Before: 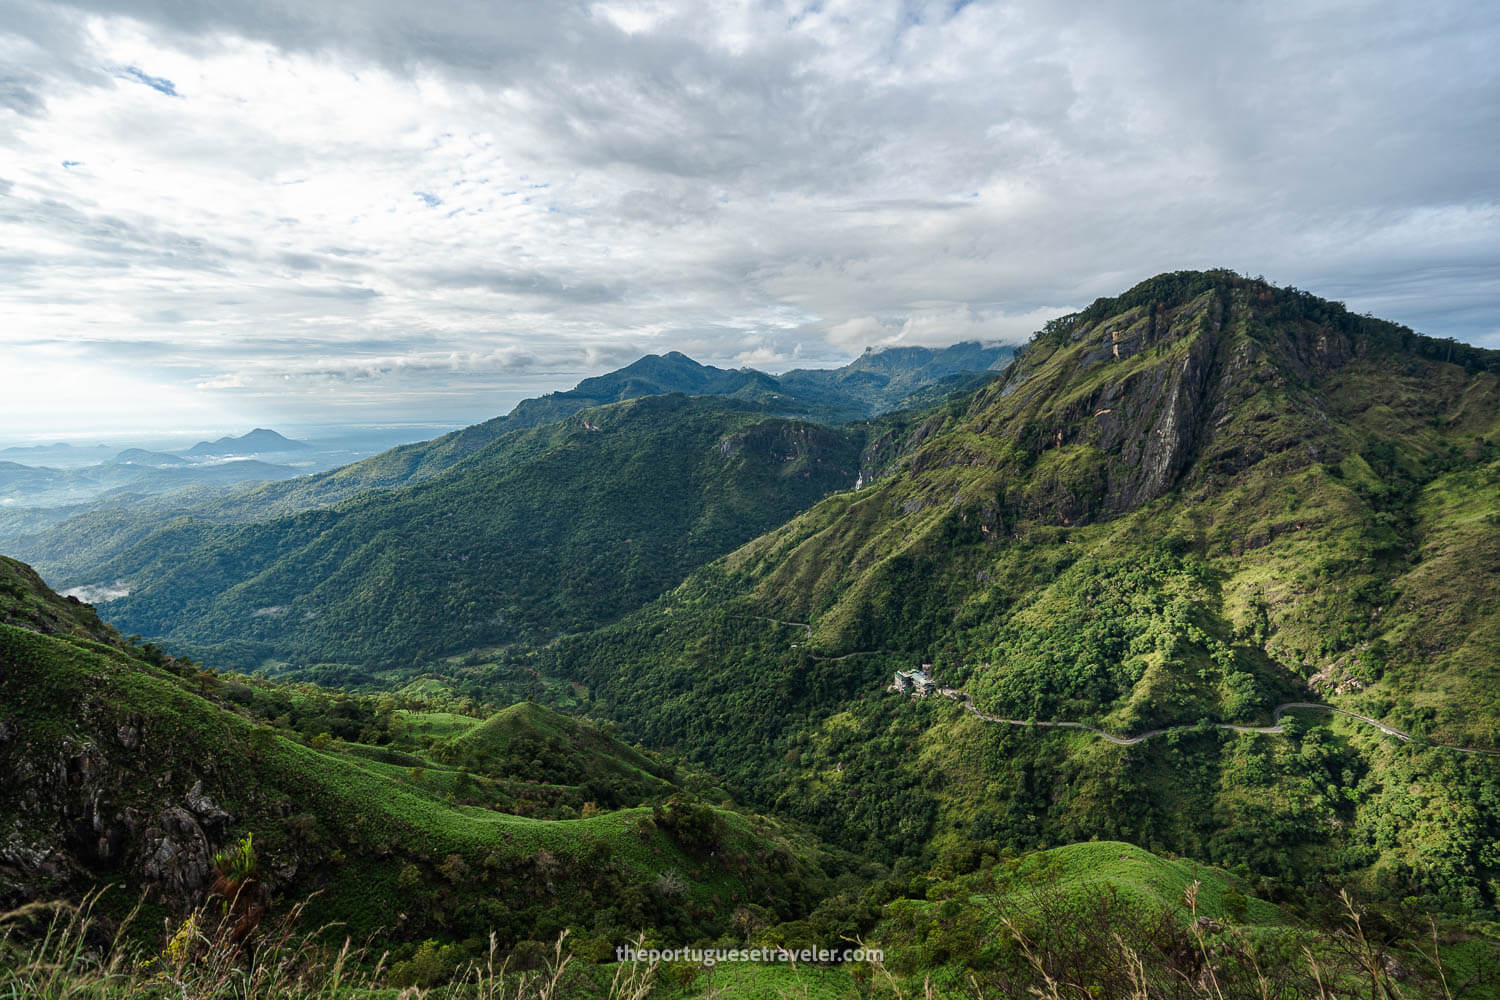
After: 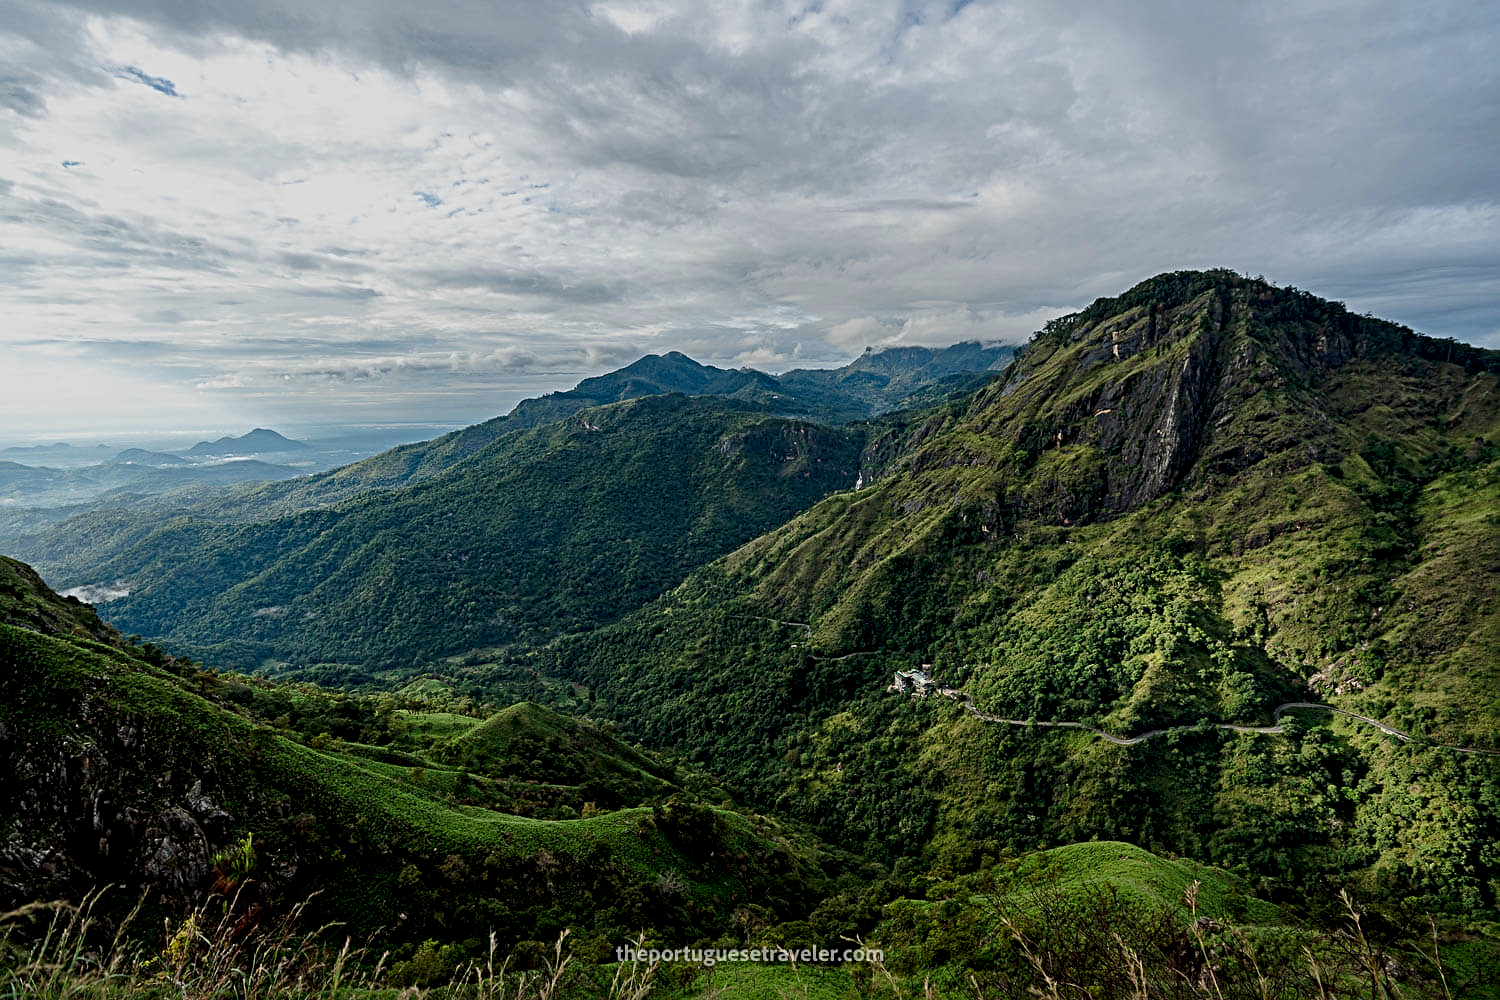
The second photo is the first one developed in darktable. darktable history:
exposure: black level correction 0.011, exposure -0.475 EV, compensate highlight preservation false
sharpen: radius 3.987
